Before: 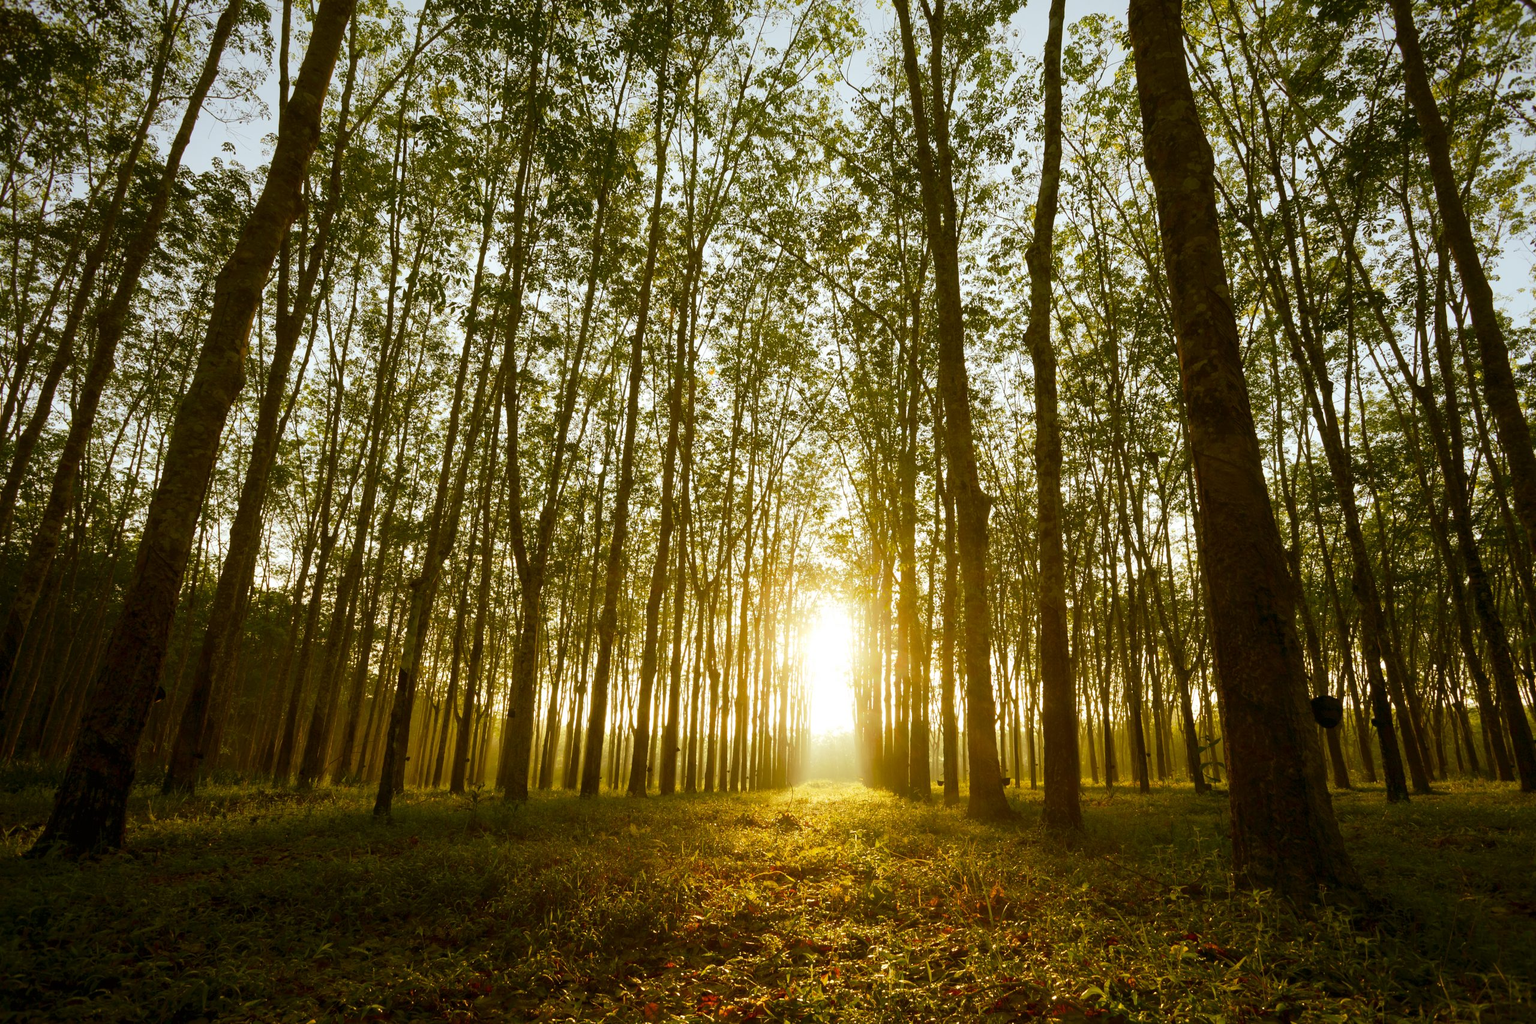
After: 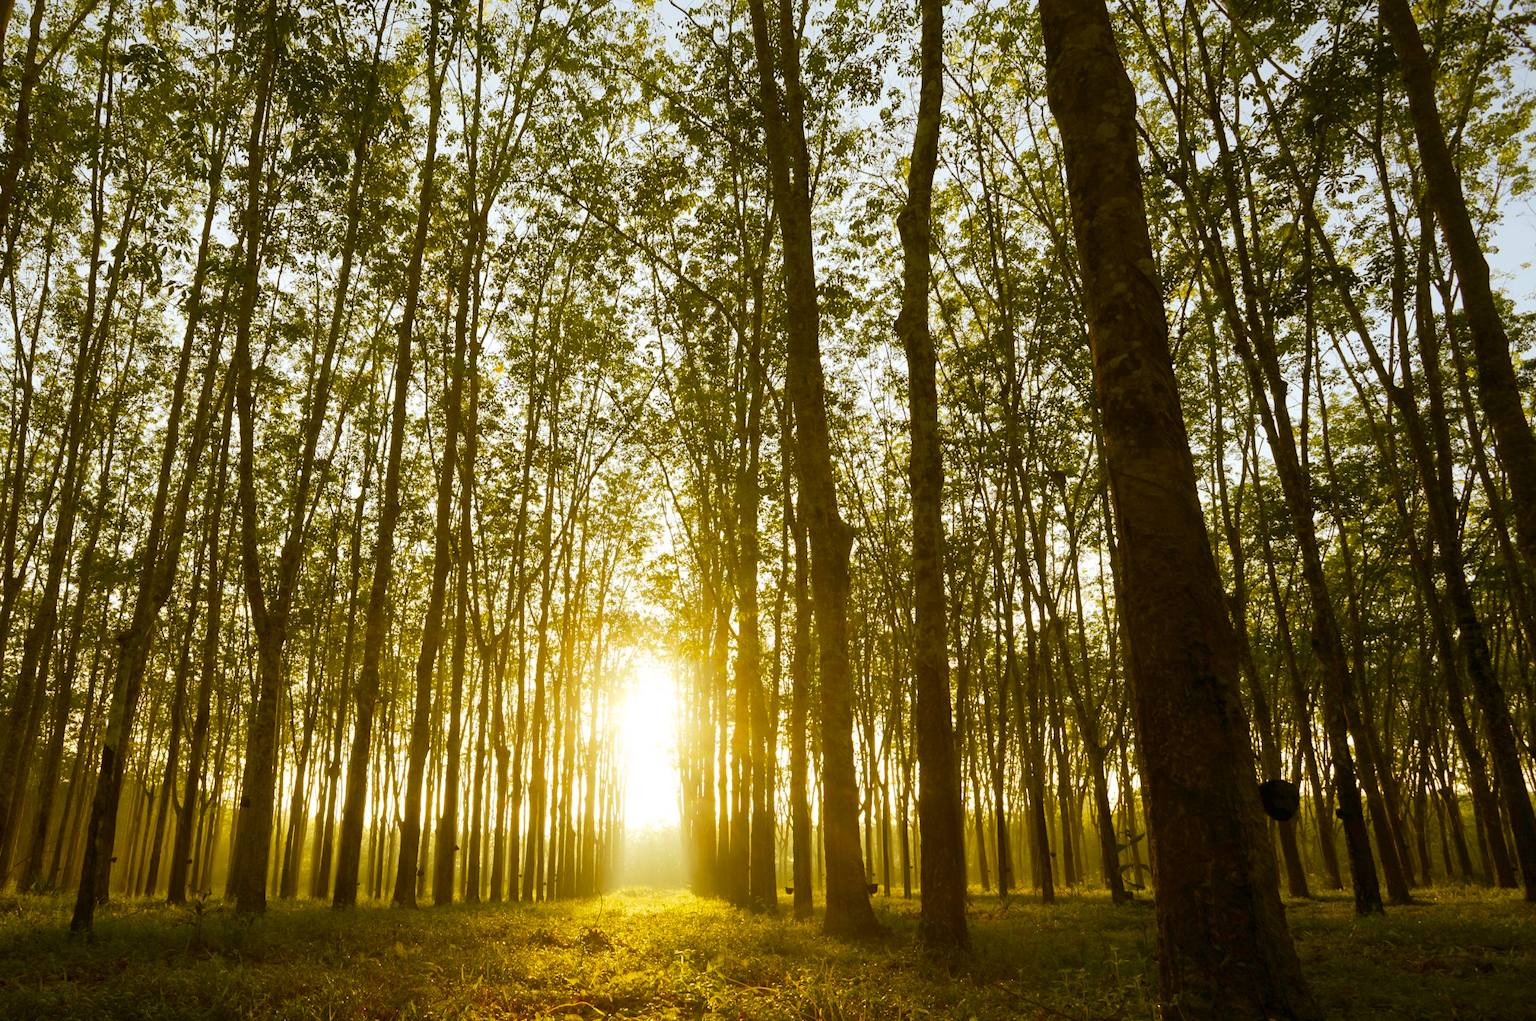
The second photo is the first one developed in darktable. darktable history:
color contrast: green-magenta contrast 0.85, blue-yellow contrast 1.25, unbound 0
crop and rotate: left 20.74%, top 7.912%, right 0.375%, bottom 13.378%
